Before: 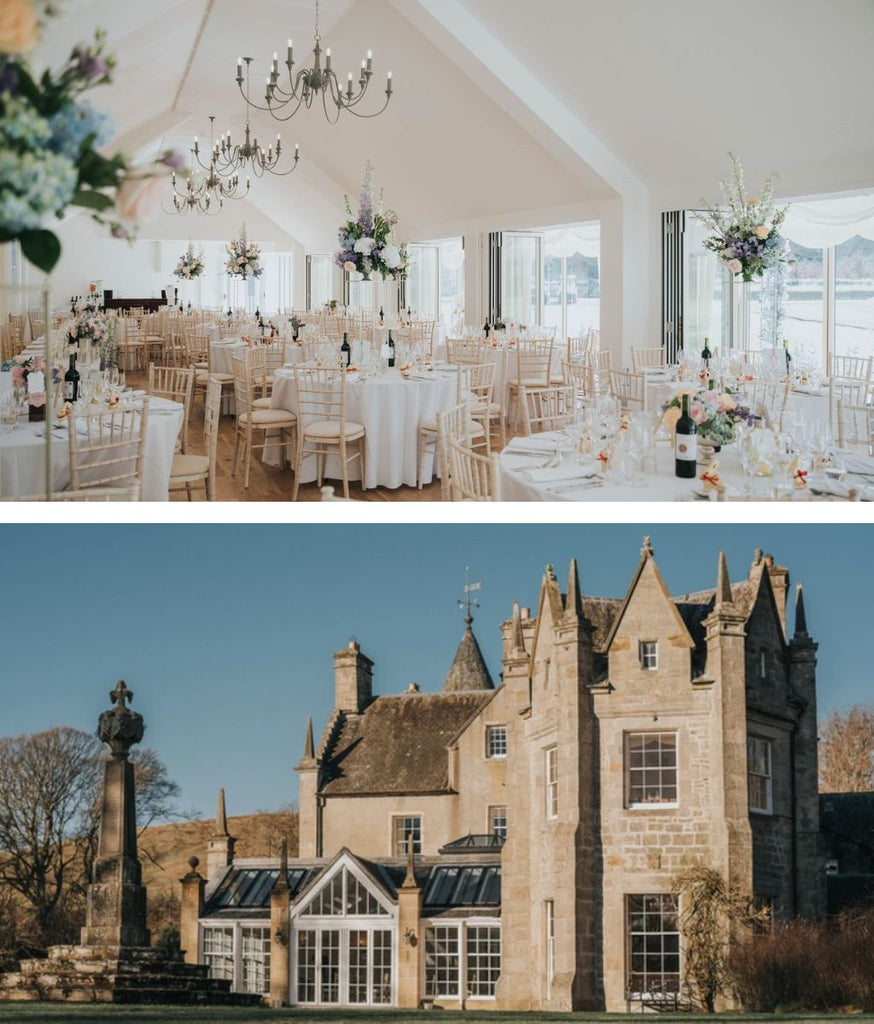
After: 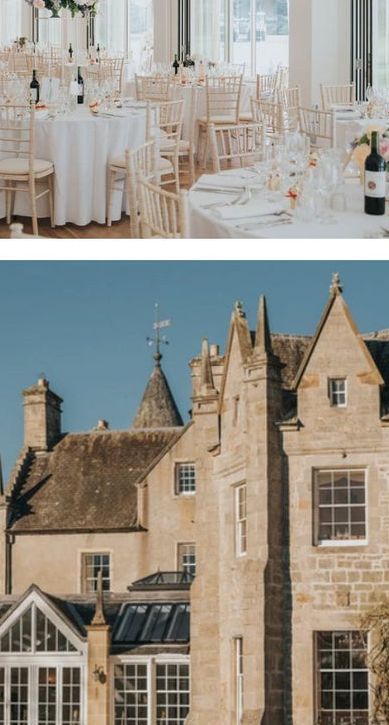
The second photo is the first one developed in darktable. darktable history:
crop: left 35.652%, top 25.752%, right 19.779%, bottom 3.429%
